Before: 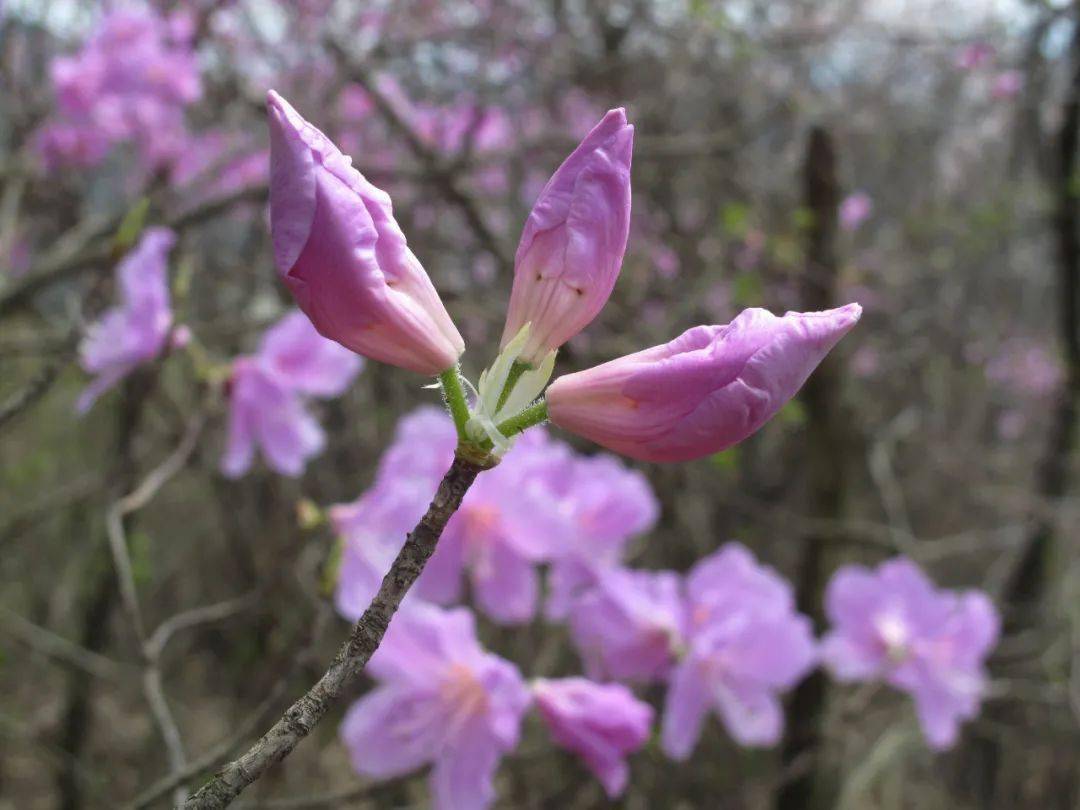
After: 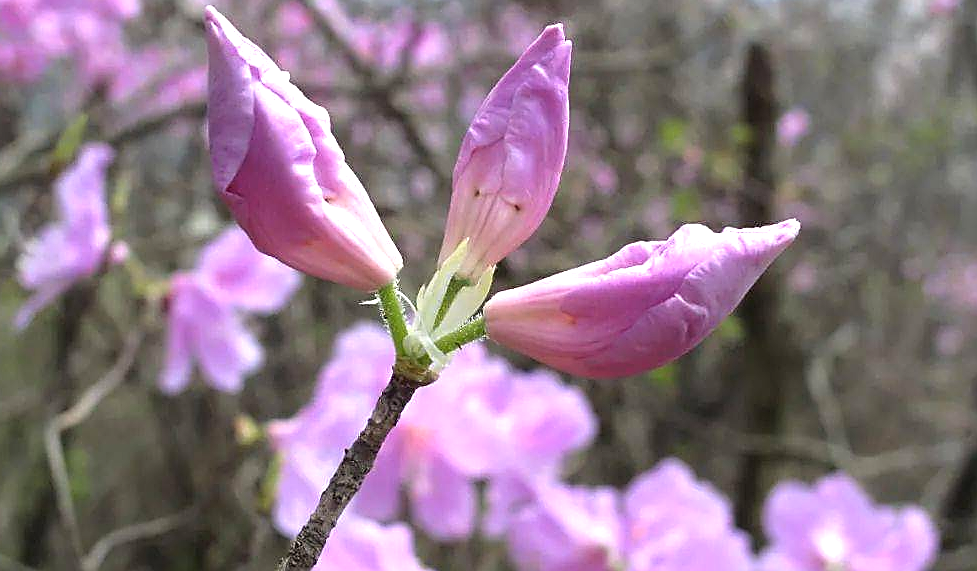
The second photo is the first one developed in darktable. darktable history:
crop: left 5.813%, top 10.405%, right 3.675%, bottom 19.061%
tone equalizer: -8 EV -0.71 EV, -7 EV -0.695 EV, -6 EV -0.593 EV, -5 EV -0.38 EV, -3 EV 0.371 EV, -2 EV 0.6 EV, -1 EV 0.674 EV, +0 EV 0.738 EV
sharpen: radius 1.365, amount 1.238, threshold 0.674
